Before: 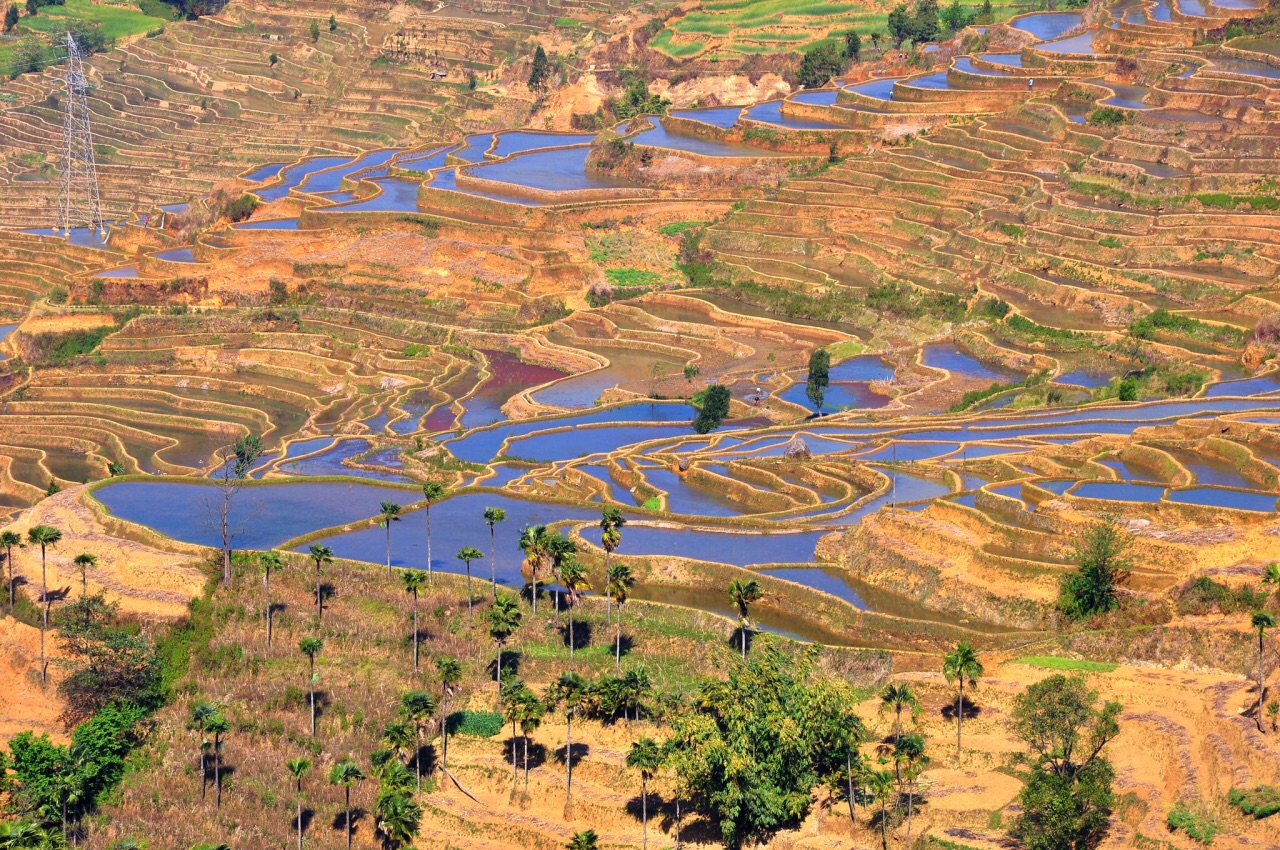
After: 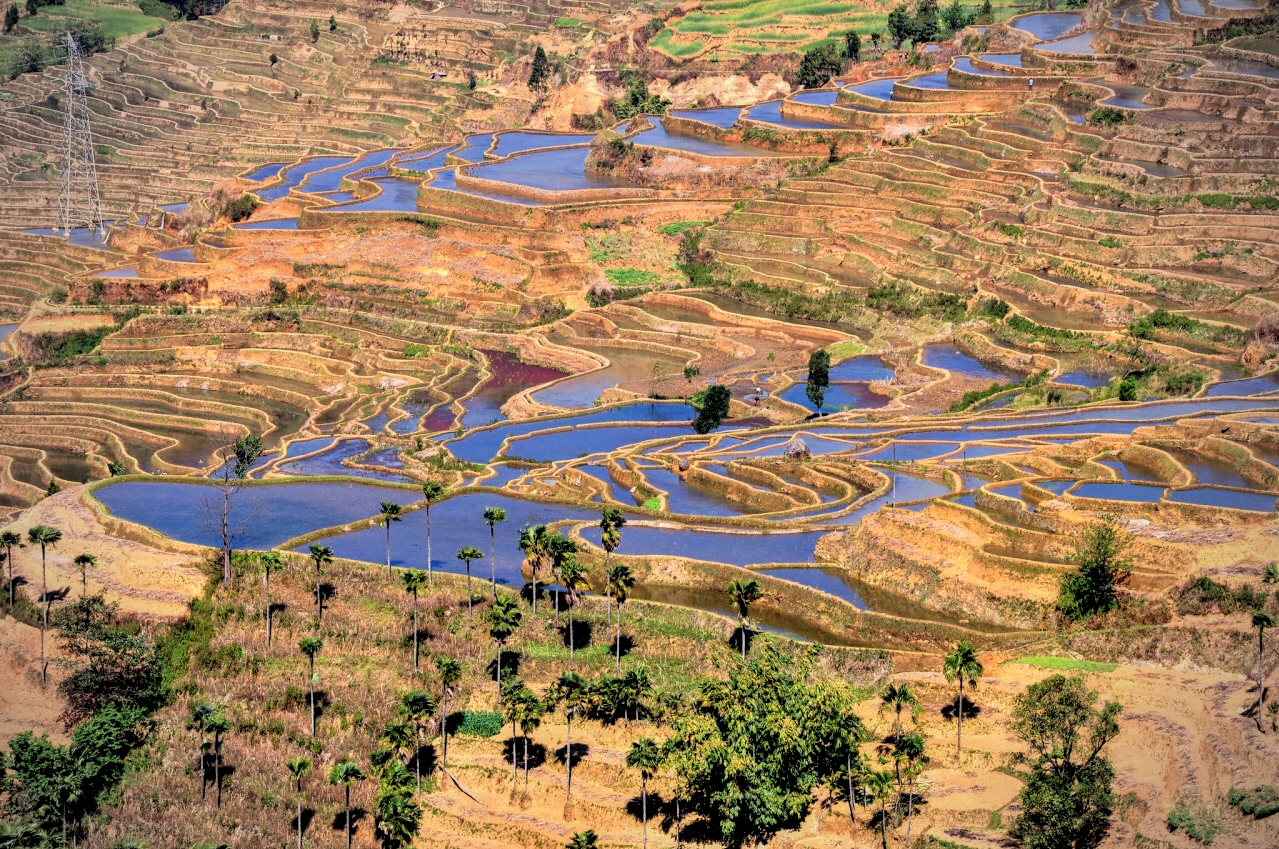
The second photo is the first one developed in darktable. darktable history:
filmic rgb: black relative exposure -5.05 EV, white relative exposure 3.99 EV, hardness 2.89, contrast 1.297
vignetting: fall-off start 75.61%, width/height ratio 1.085
local contrast: detail 142%
